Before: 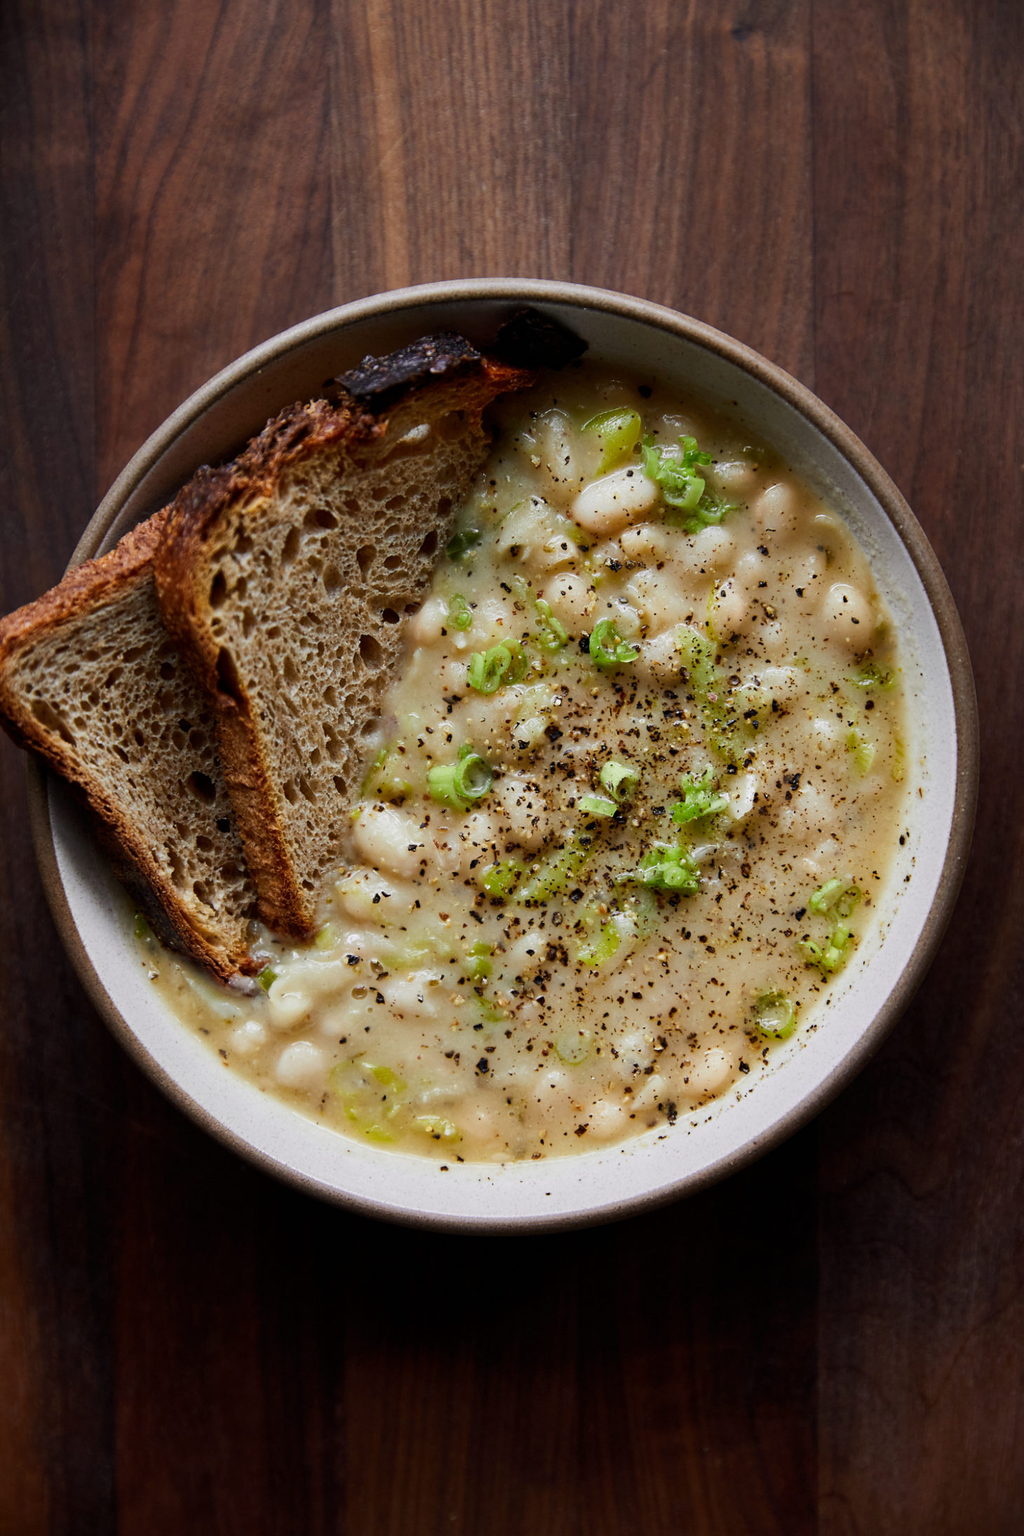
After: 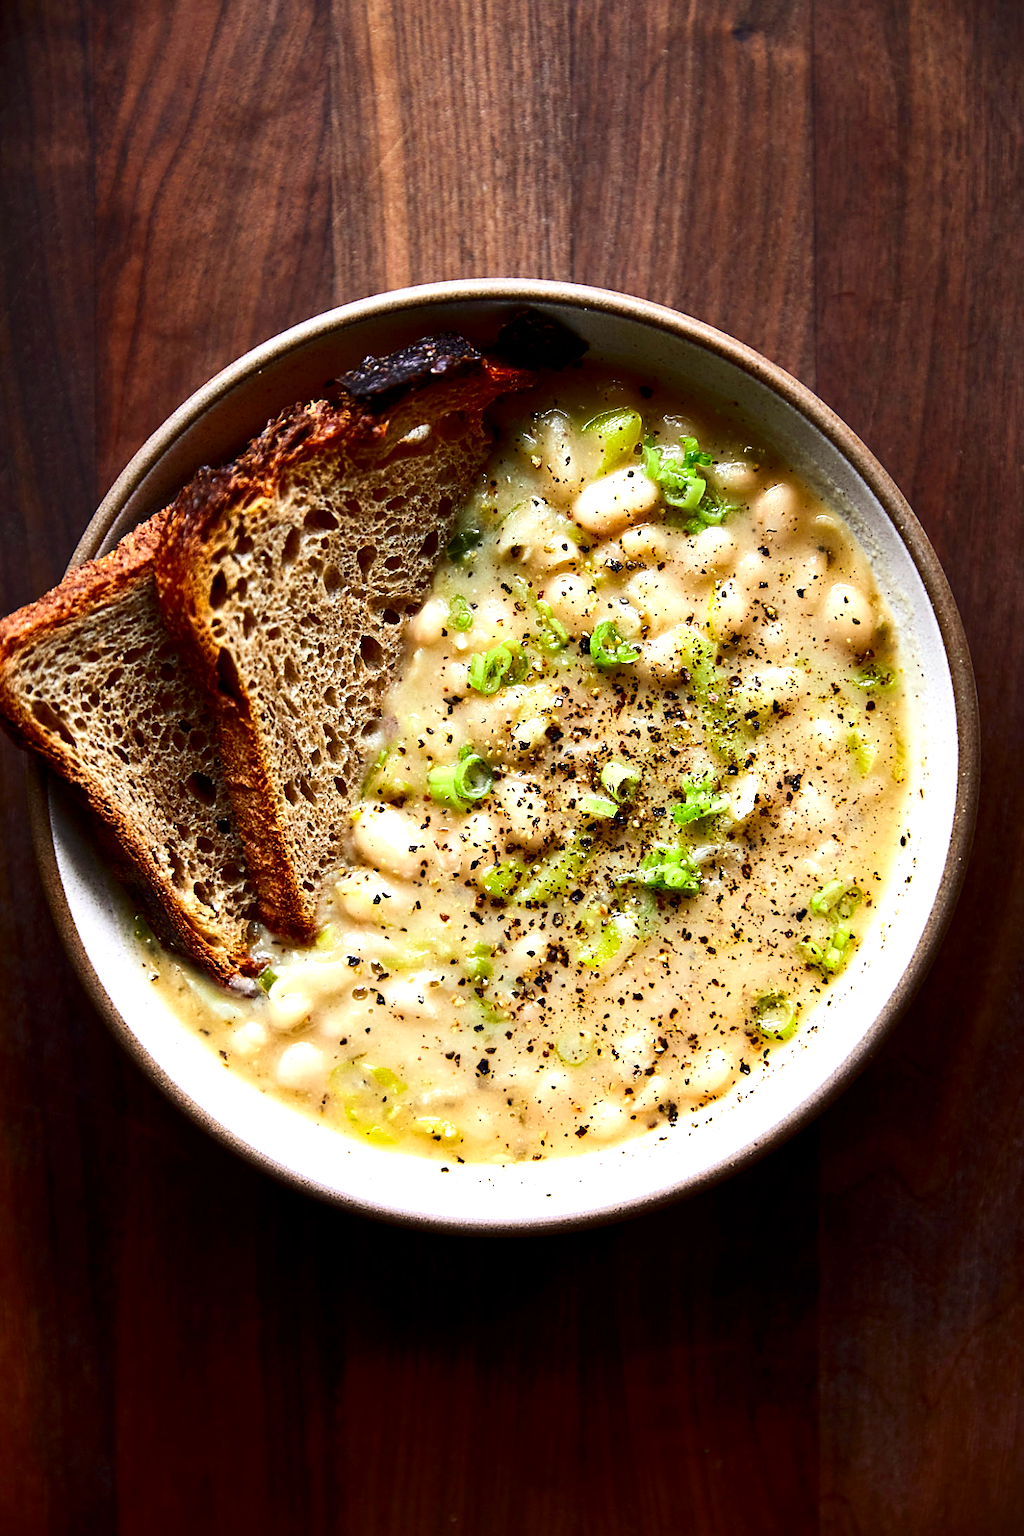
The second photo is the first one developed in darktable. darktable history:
sharpen: on, module defaults
contrast brightness saturation: contrast 0.19, brightness -0.11, saturation 0.21
crop: bottom 0.071%
exposure: exposure 1 EV, compensate highlight preservation false
